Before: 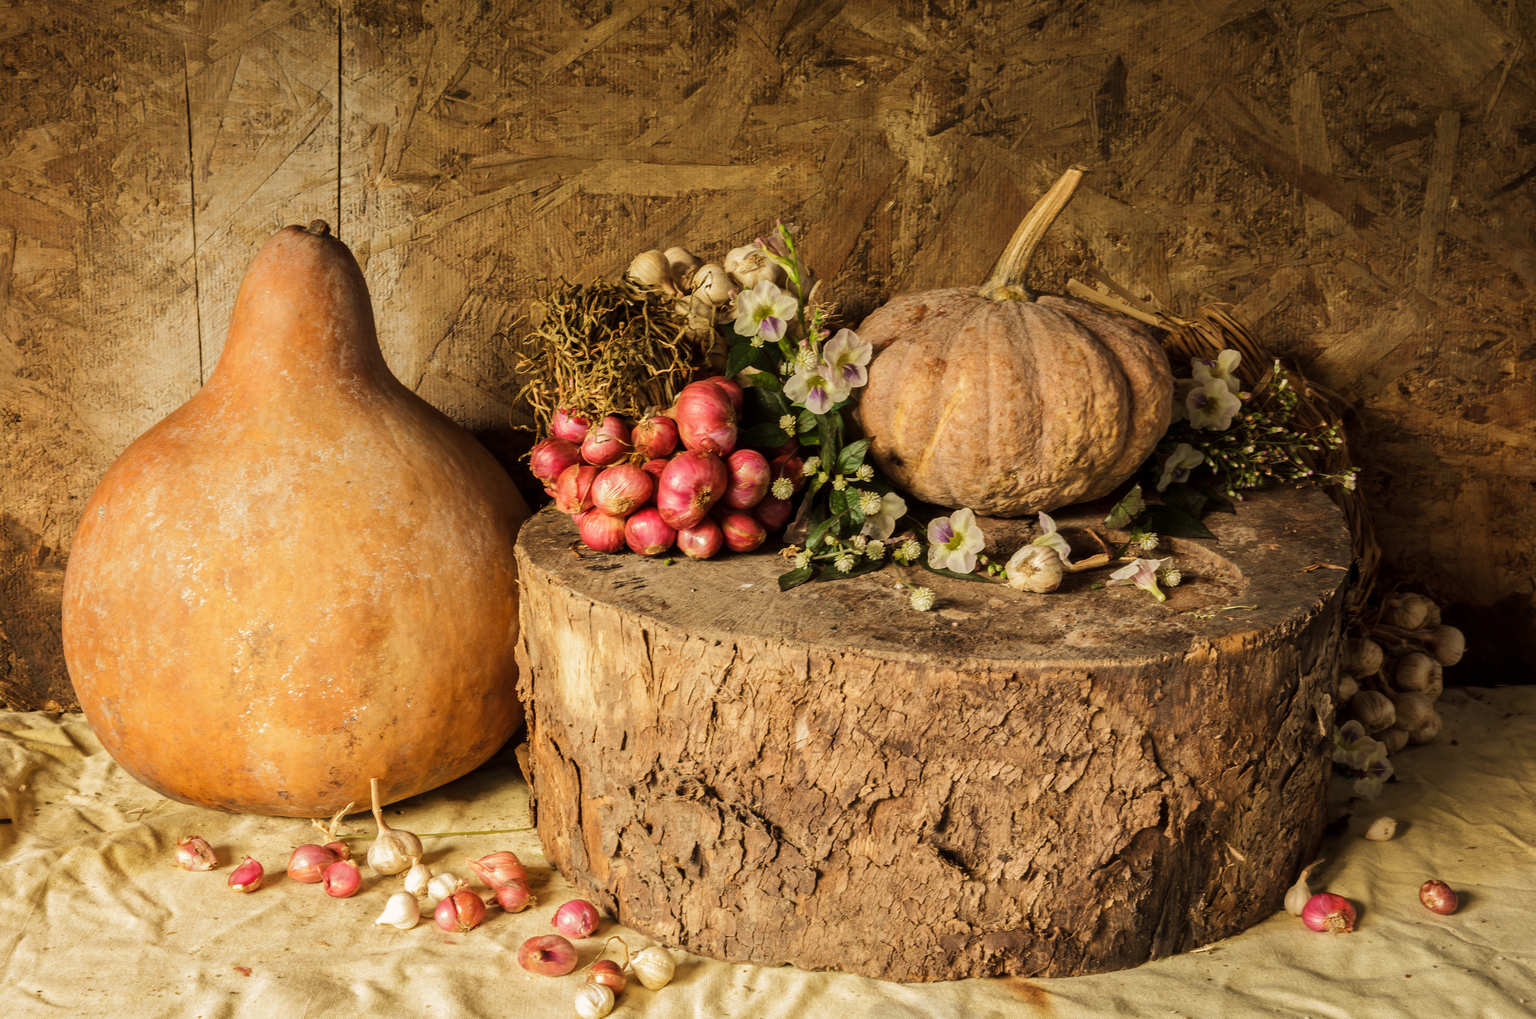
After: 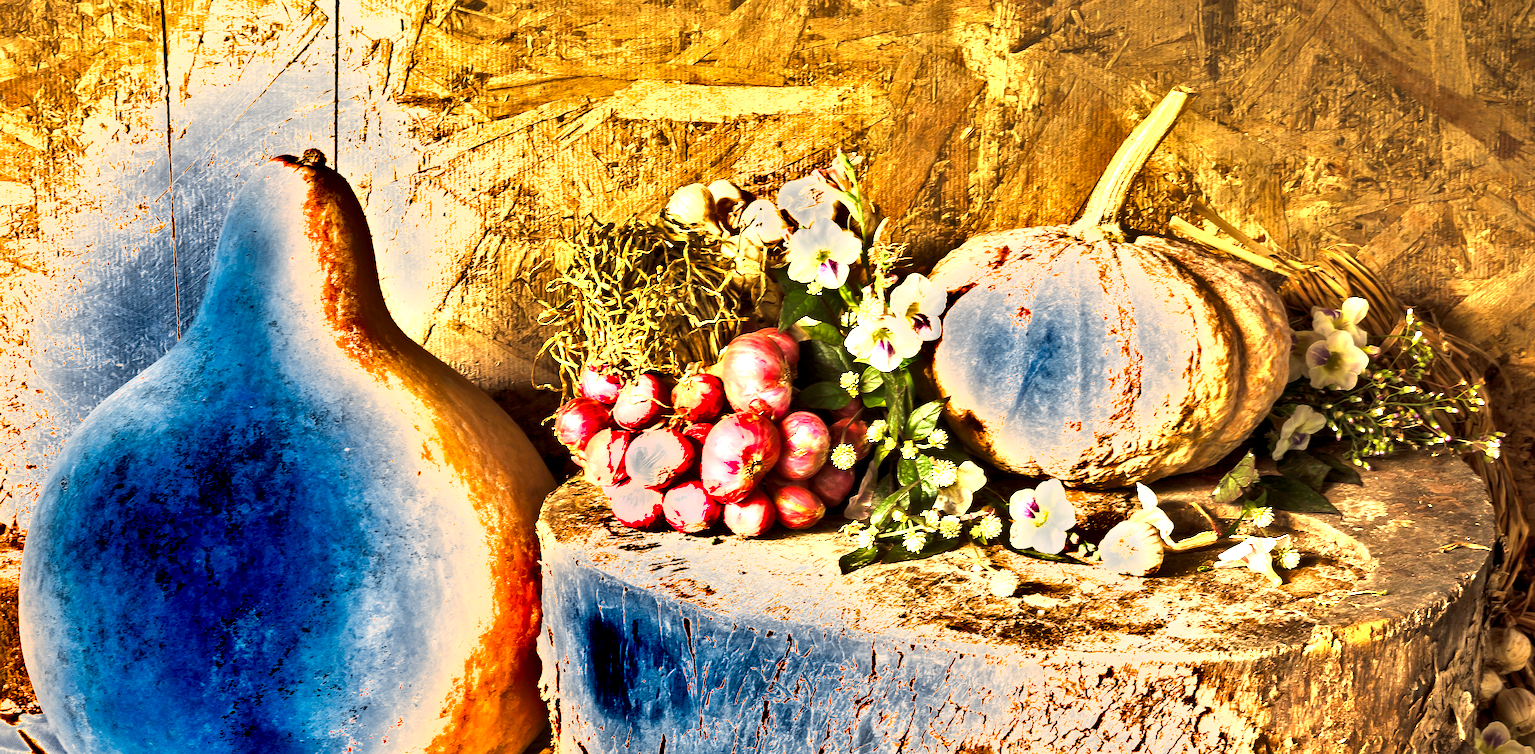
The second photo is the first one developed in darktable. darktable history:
crop: left 2.988%, top 8.838%, right 9.631%, bottom 26.502%
exposure: black level correction 0, exposure 1.462 EV, compensate exposure bias true, compensate highlight preservation false
color balance rgb: global offset › luminance -0.301%, global offset › hue 258.29°, perceptual saturation grading › global saturation -0.04%, perceptual brilliance grading › global brilliance 29.853%
shadows and highlights: soften with gaussian
sharpen: on, module defaults
